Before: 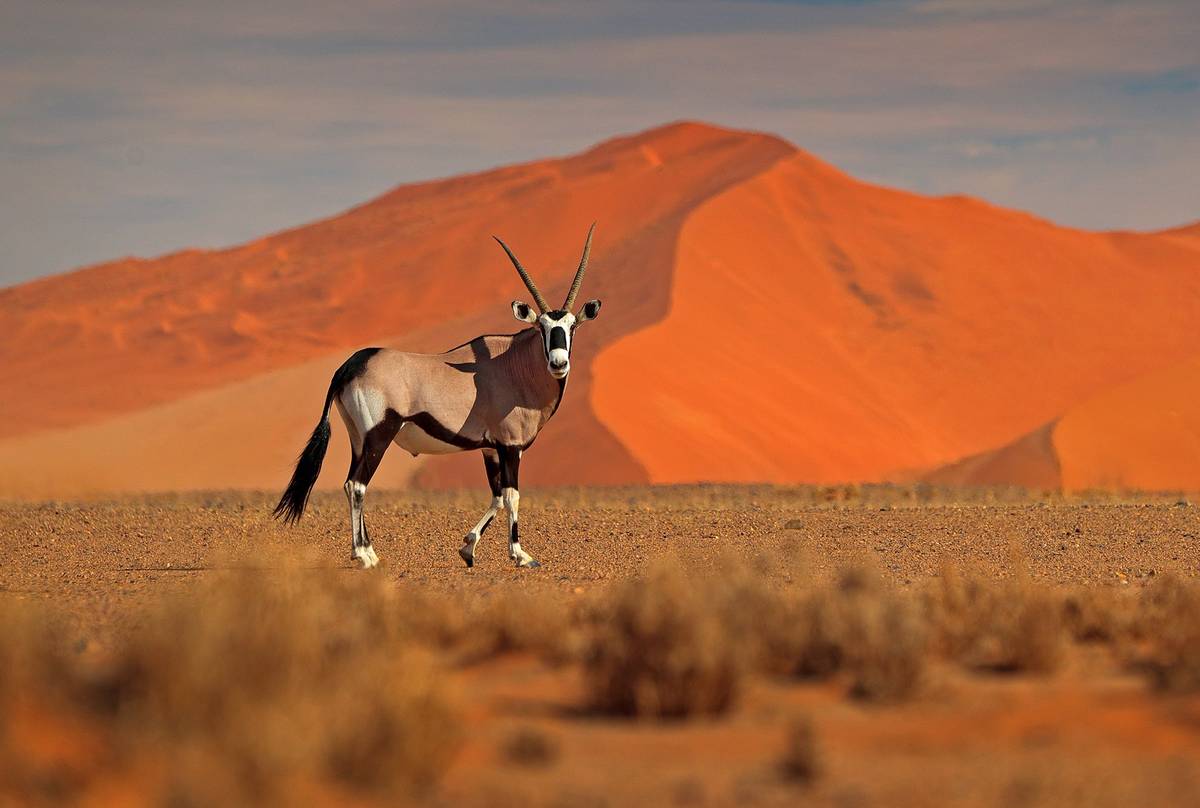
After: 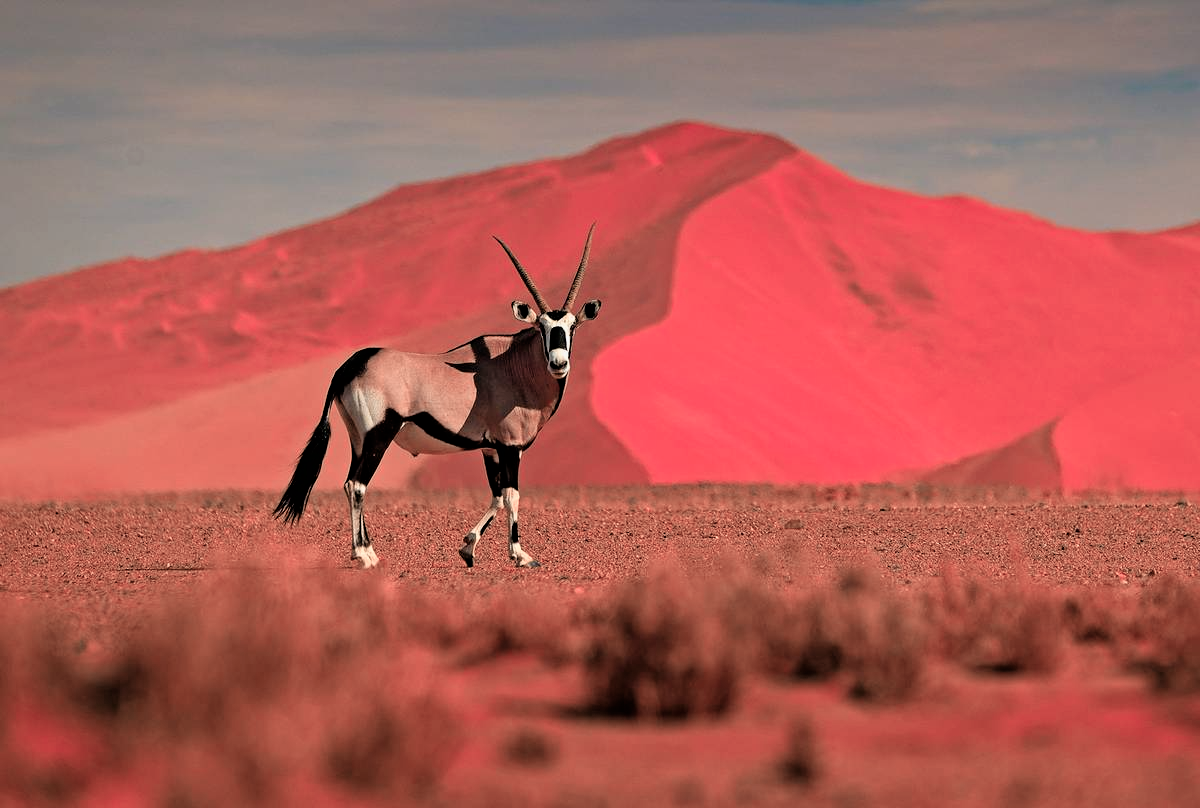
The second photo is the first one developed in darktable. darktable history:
color zones: curves: ch2 [(0, 0.488) (0.143, 0.417) (0.286, 0.212) (0.429, 0.179) (0.571, 0.154) (0.714, 0.415) (0.857, 0.495) (1, 0.488)]
filmic rgb: black relative exposure -4.93 EV, white relative exposure 2.84 EV, hardness 3.72
